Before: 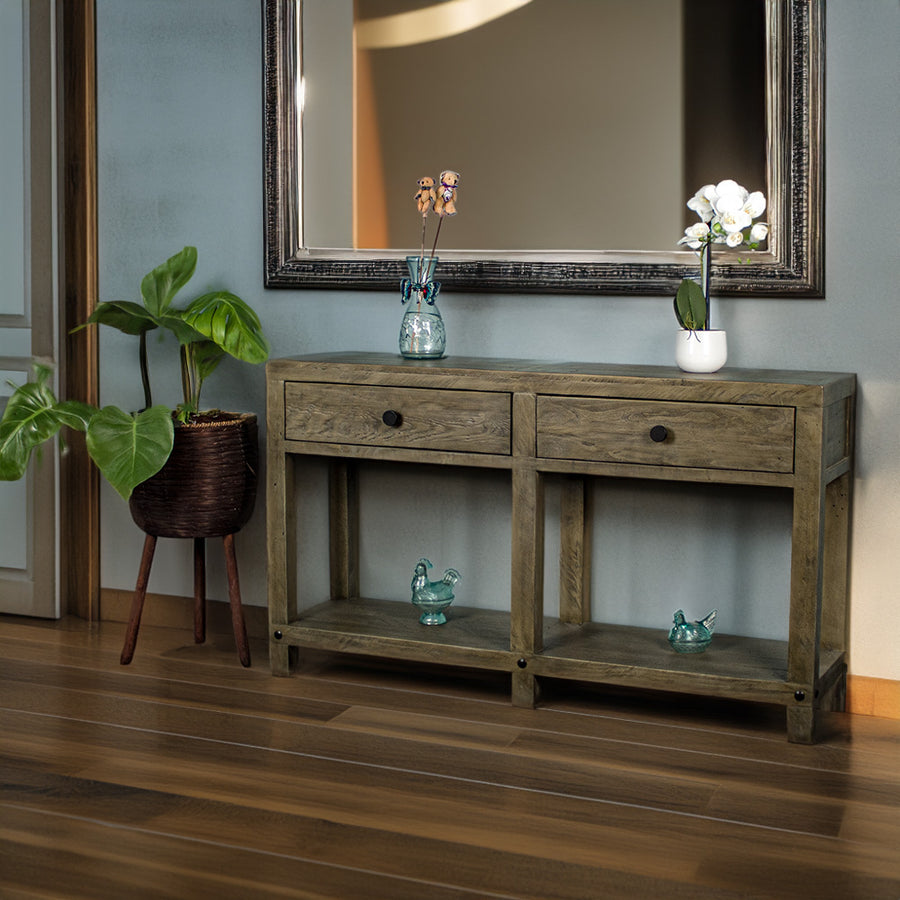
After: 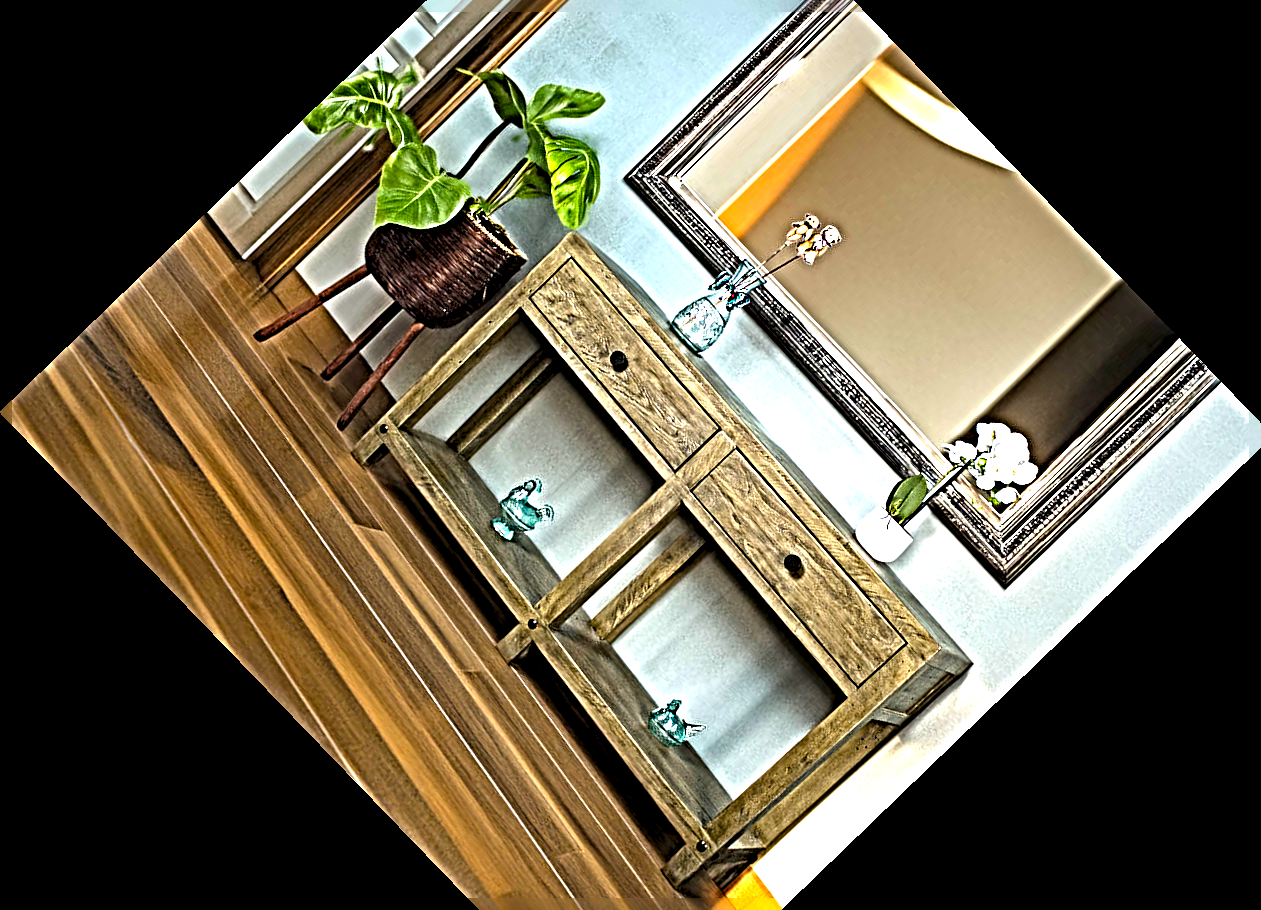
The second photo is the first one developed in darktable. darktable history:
crop and rotate: angle -46.06°, top 16.725%, right 0.899%, bottom 11.731%
color balance rgb: perceptual saturation grading › global saturation 24.901%, global vibrance 20%
sharpen: radius 6.293, amount 1.797, threshold 0.1
exposure: black level correction 0.001, exposure 1.657 EV, compensate exposure bias true, compensate highlight preservation false
